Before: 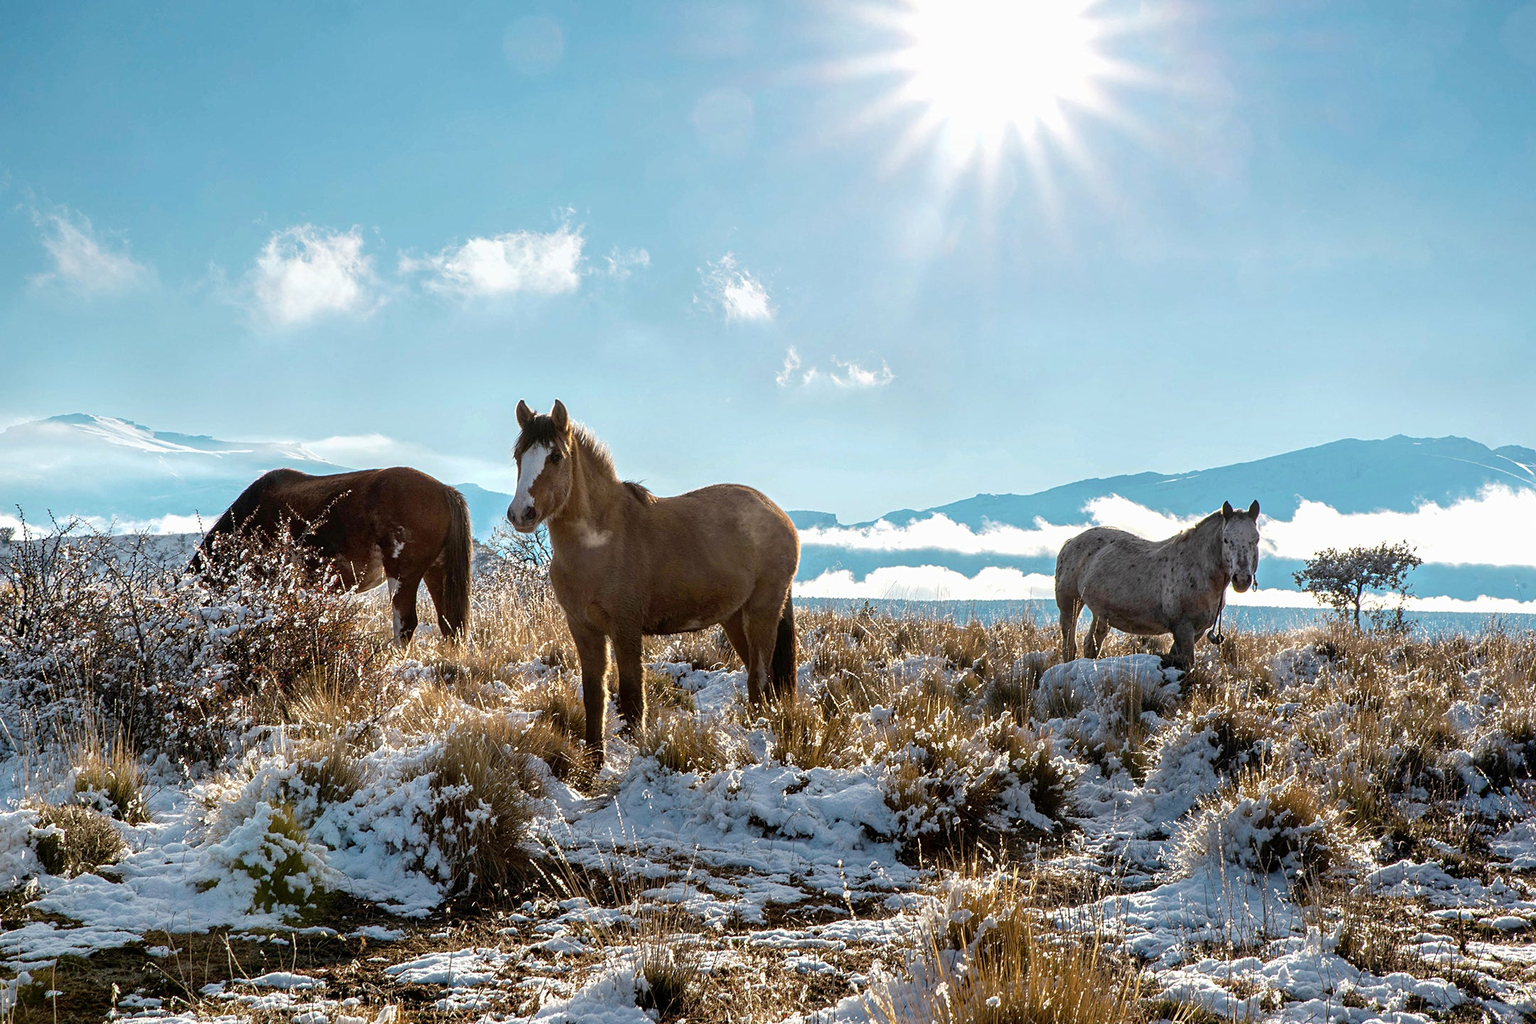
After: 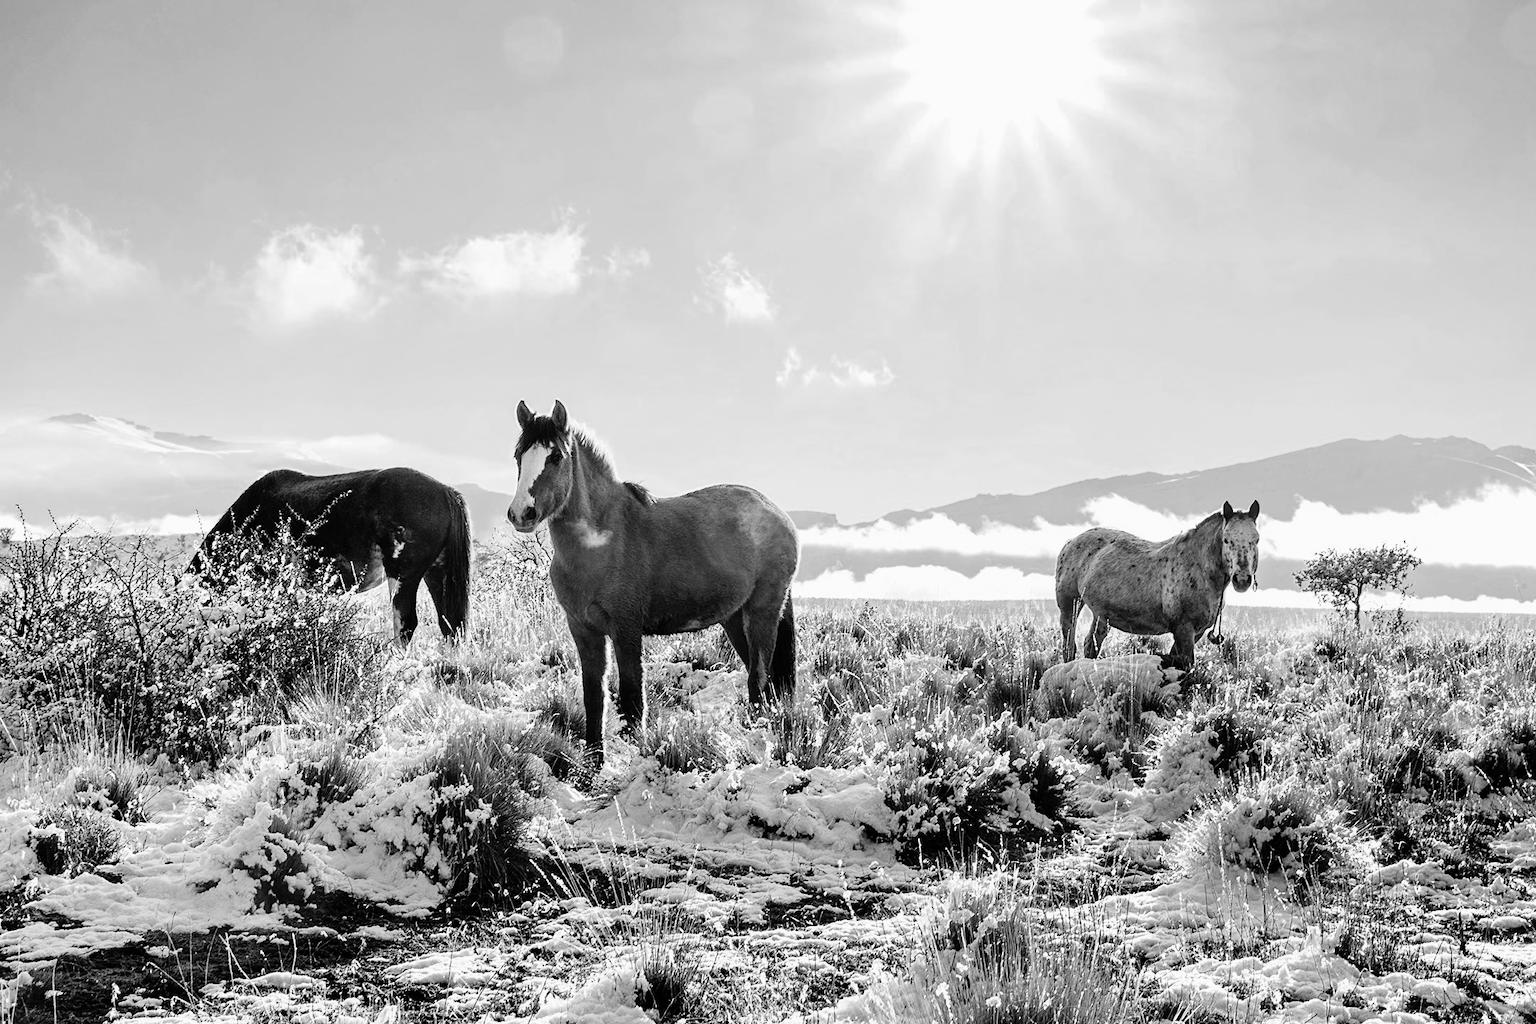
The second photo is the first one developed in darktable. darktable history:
color balance rgb: shadows lift › chroma 1%, shadows lift › hue 113°, highlights gain › chroma 0.2%, highlights gain › hue 333°, perceptual saturation grading › global saturation 20%, perceptual saturation grading › highlights -50%, perceptual saturation grading › shadows 25%, contrast -20%
color zones: curves: ch0 [(0, 0.5) (0.125, 0.4) (0.25, 0.5) (0.375, 0.4) (0.5, 0.4) (0.625, 0.35) (0.75, 0.35) (0.875, 0.5)]; ch1 [(0, 0.35) (0.125, 0.45) (0.25, 0.35) (0.375, 0.35) (0.5, 0.35) (0.625, 0.35) (0.75, 0.45) (0.875, 0.35)]; ch2 [(0, 0.6) (0.125, 0.5) (0.25, 0.5) (0.375, 0.6) (0.5, 0.6) (0.625, 0.5) (0.75, 0.5) (0.875, 0.5)]
monochrome: on, module defaults
rgb curve: curves: ch0 [(0, 0) (0.21, 0.15) (0.24, 0.21) (0.5, 0.75) (0.75, 0.96) (0.89, 0.99) (1, 1)]; ch1 [(0, 0.02) (0.21, 0.13) (0.25, 0.2) (0.5, 0.67) (0.75, 0.9) (0.89, 0.97) (1, 1)]; ch2 [(0, 0.02) (0.21, 0.13) (0.25, 0.2) (0.5, 0.67) (0.75, 0.9) (0.89, 0.97) (1, 1)], compensate middle gray true
